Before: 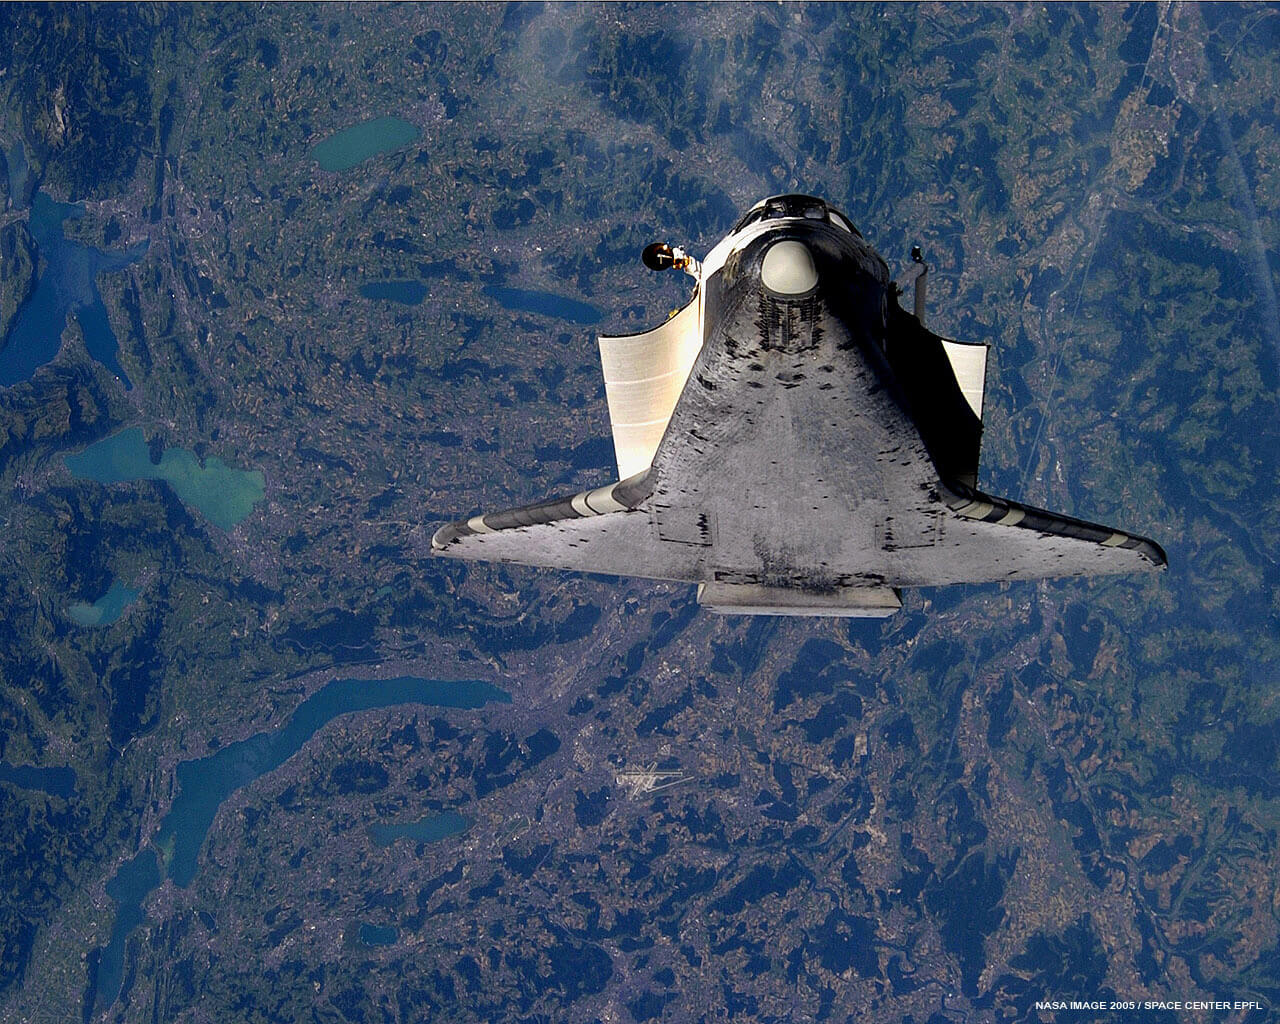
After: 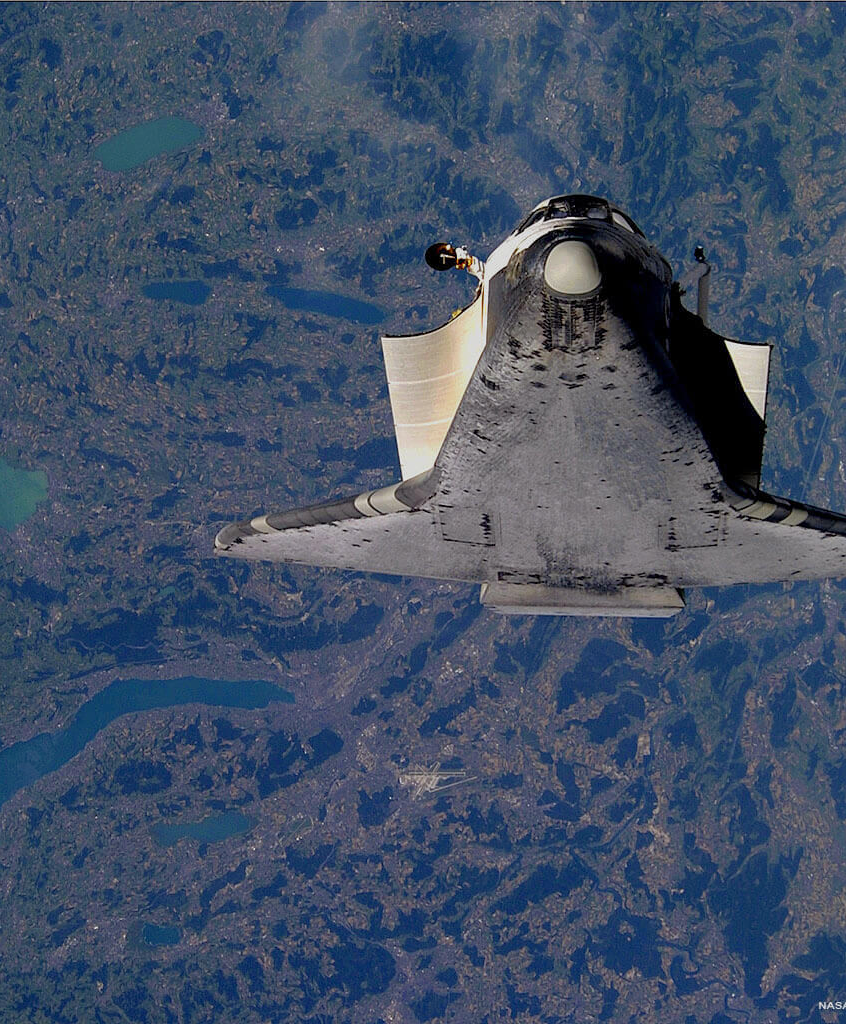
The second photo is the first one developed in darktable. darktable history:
crop: left 16.988%, right 16.84%
tone equalizer: -8 EV 0.212 EV, -7 EV 0.45 EV, -6 EV 0.405 EV, -5 EV 0.245 EV, -3 EV -0.26 EV, -2 EV -0.391 EV, -1 EV -0.427 EV, +0 EV -0.274 EV, edges refinement/feathering 500, mask exposure compensation -1.57 EV, preserve details no
